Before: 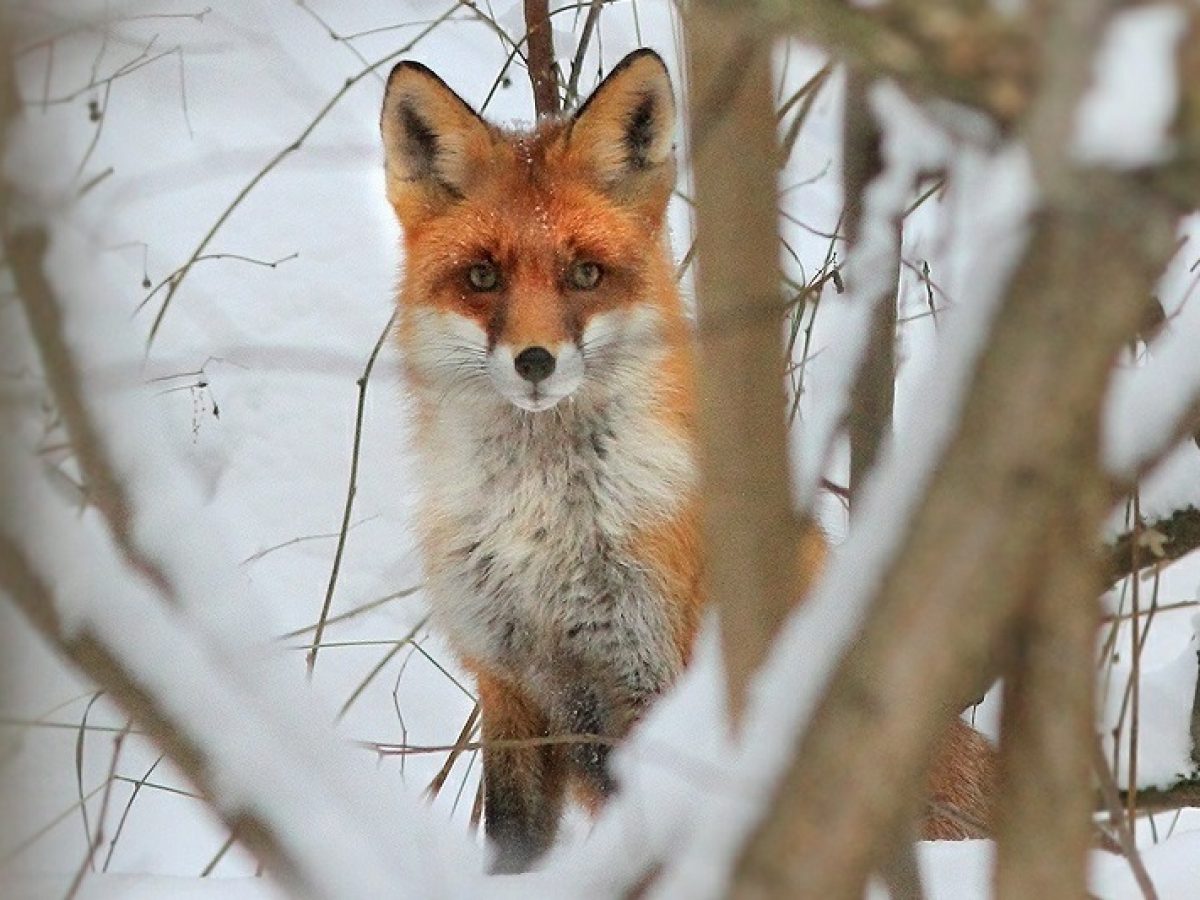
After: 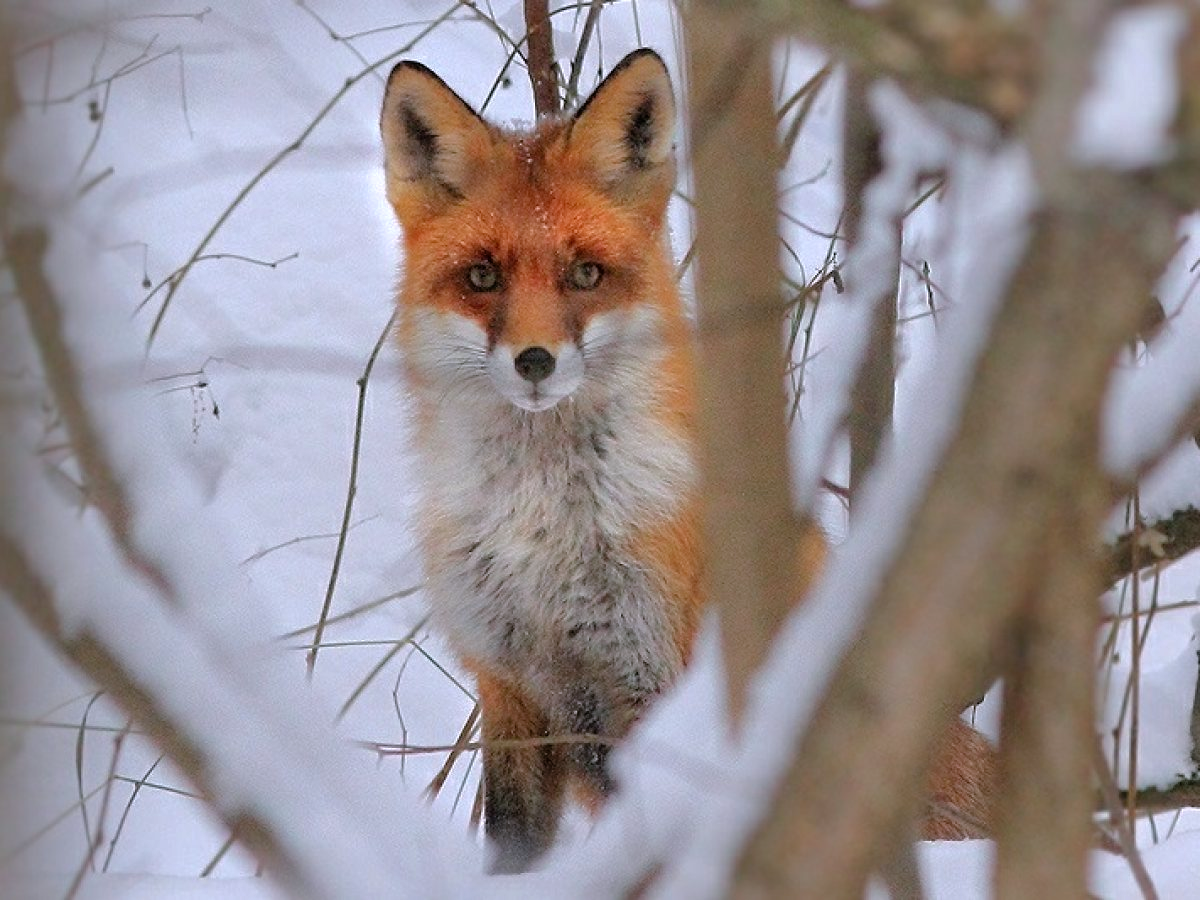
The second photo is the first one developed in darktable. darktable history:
white balance: red 1.004, blue 1.096
tone curve: curves: ch0 [(0, 0) (0.004, 0.001) (0.133, 0.151) (0.325, 0.399) (0.475, 0.579) (0.832, 0.902) (1, 1)], color space Lab, linked channels, preserve colors none
base curve: curves: ch0 [(0, 0) (0.841, 0.609) (1, 1)]
